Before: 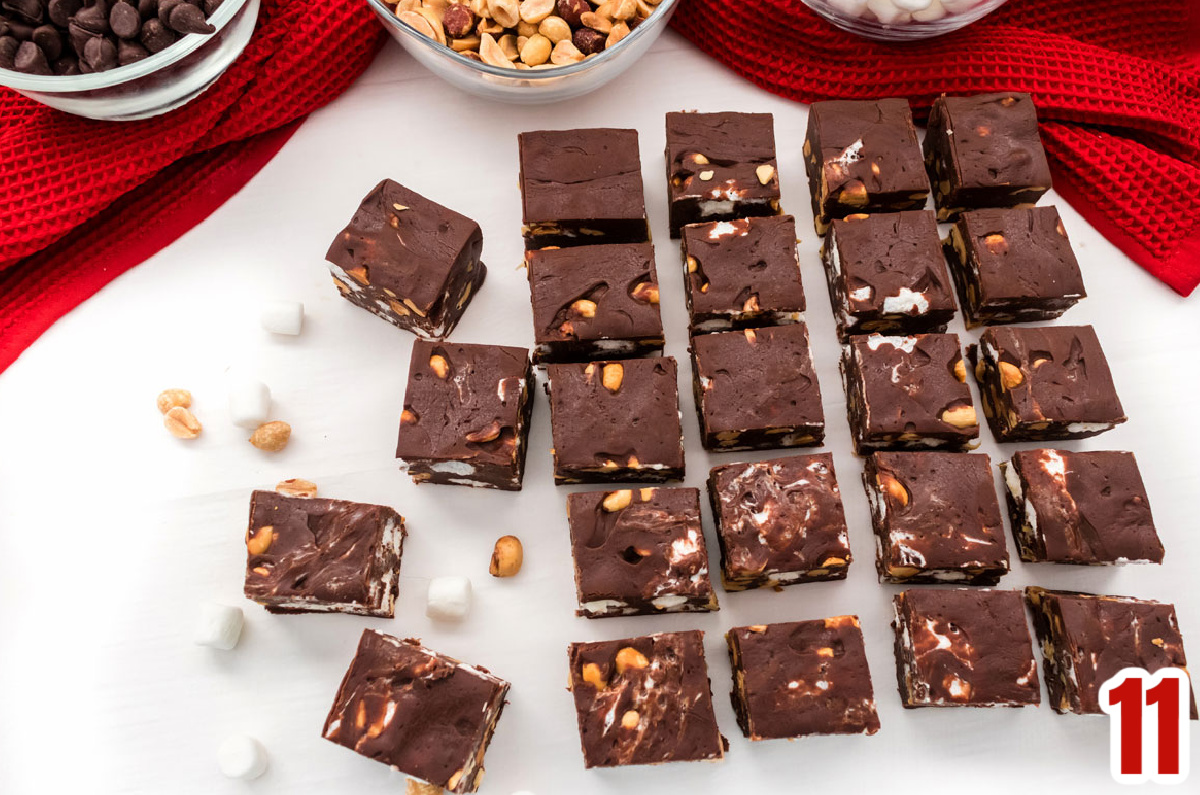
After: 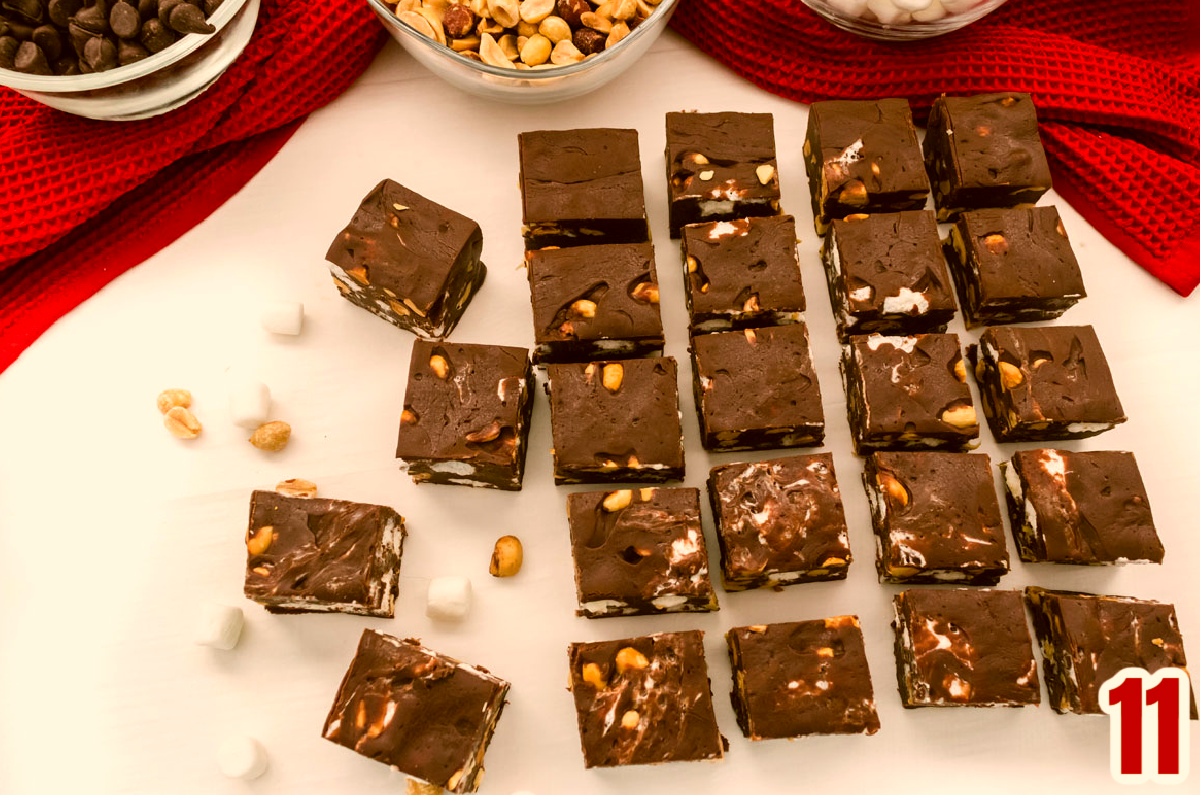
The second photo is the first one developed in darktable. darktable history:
color correction: highlights a* 8.44, highlights b* 15.51, shadows a* -0.627, shadows b* 26.6
